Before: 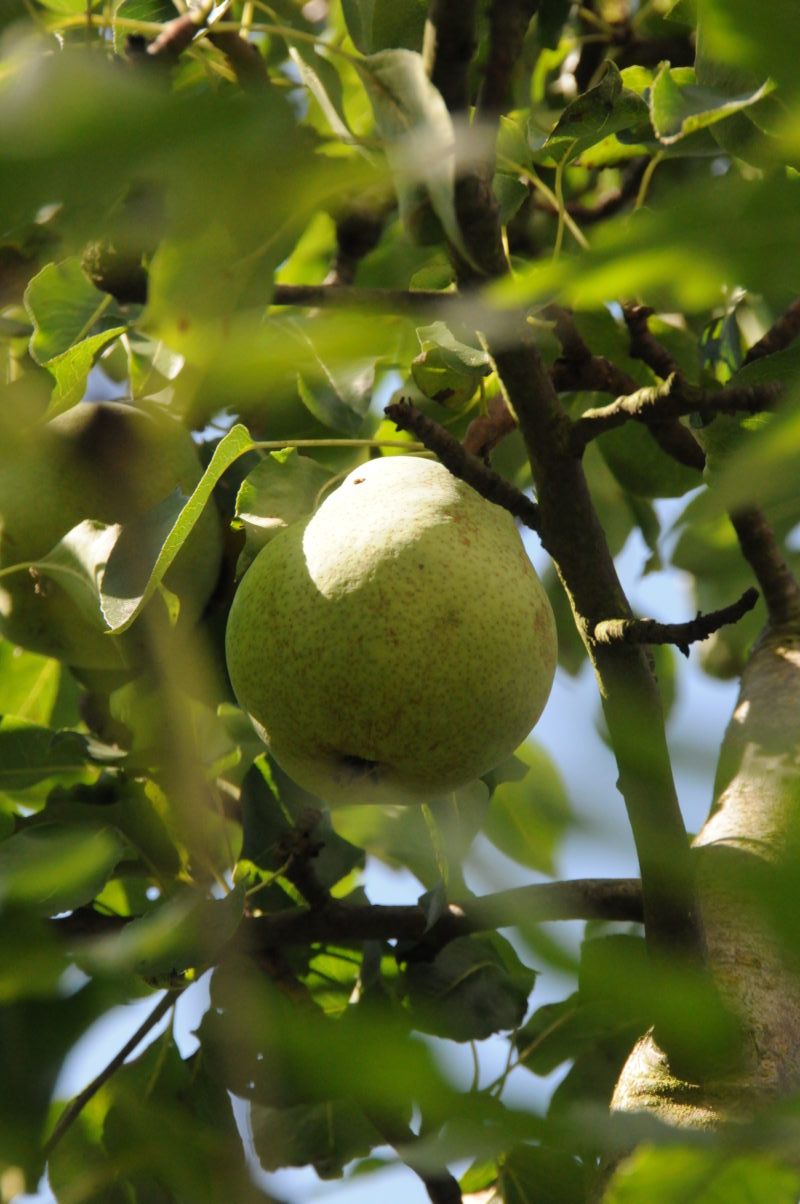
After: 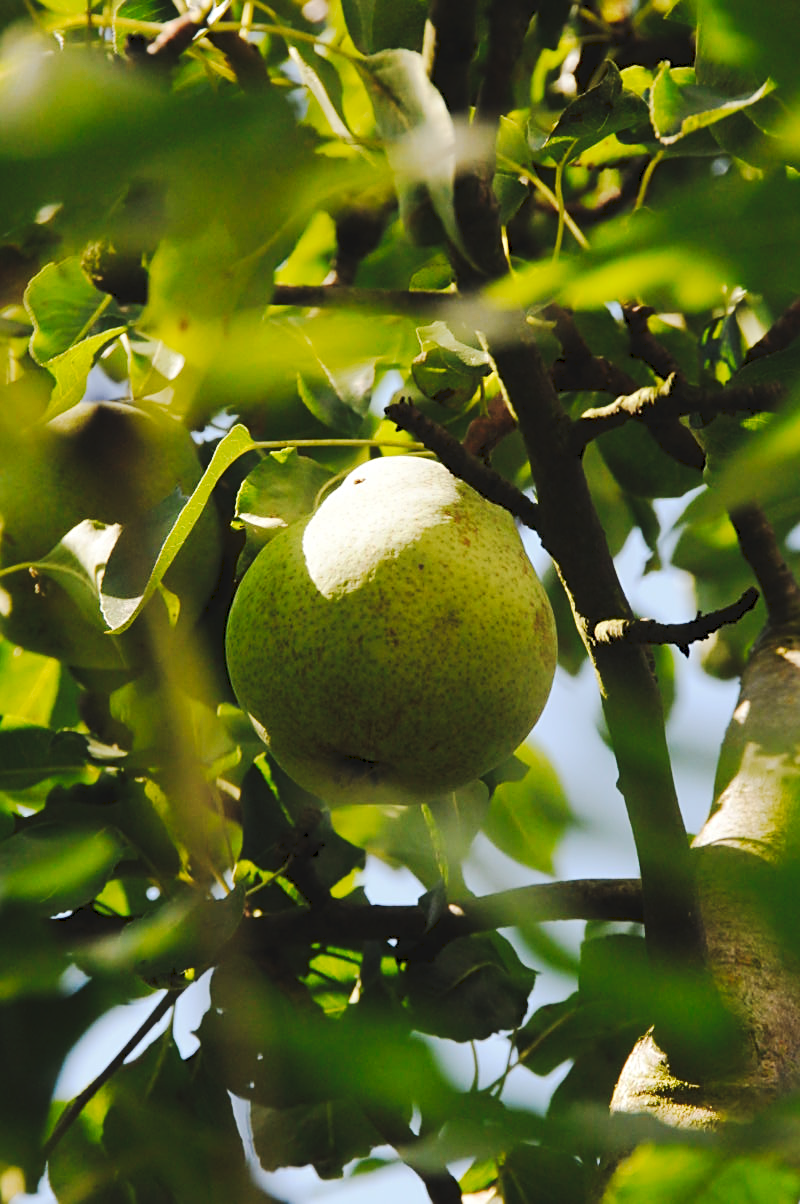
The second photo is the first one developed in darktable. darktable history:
sharpen: on, module defaults
tone curve: curves: ch0 [(0, 0) (0.003, 0.062) (0.011, 0.07) (0.025, 0.083) (0.044, 0.094) (0.069, 0.105) (0.1, 0.117) (0.136, 0.136) (0.177, 0.164) (0.224, 0.201) (0.277, 0.256) (0.335, 0.335) (0.399, 0.424) (0.468, 0.529) (0.543, 0.641) (0.623, 0.725) (0.709, 0.787) (0.801, 0.849) (0.898, 0.917) (1, 1)], preserve colors none
